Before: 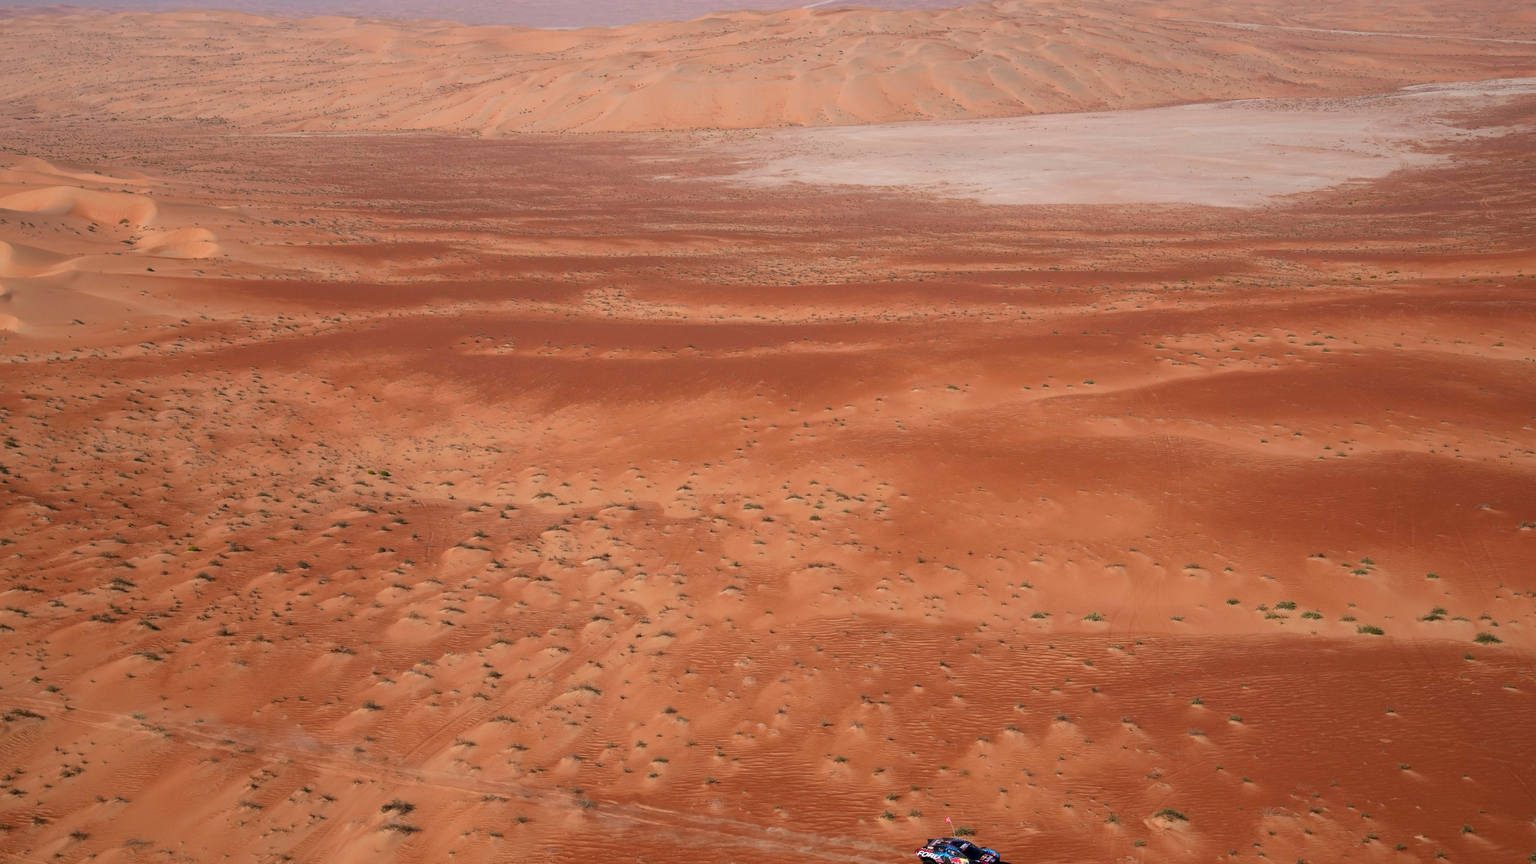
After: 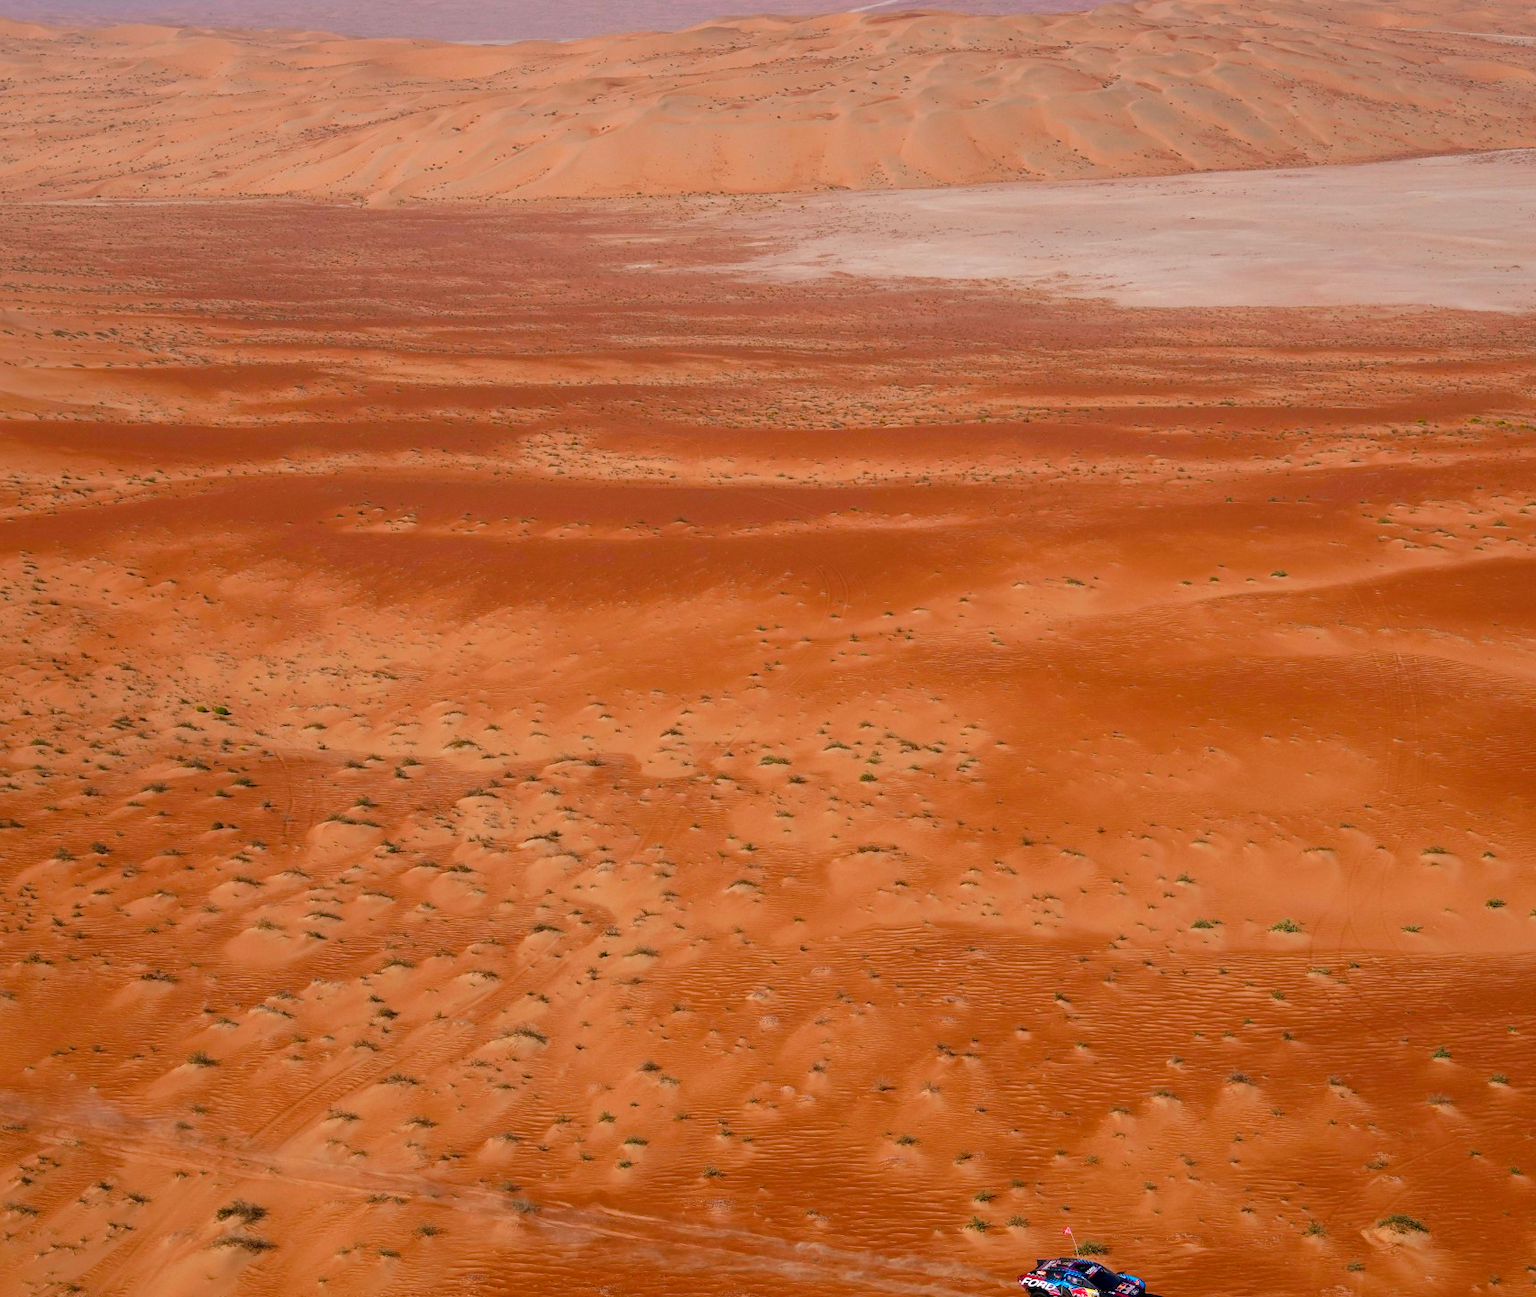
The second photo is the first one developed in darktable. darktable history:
crop and rotate: left 15.46%, right 17.914%
color balance rgb: linear chroma grading › shadows 31.478%, linear chroma grading › global chroma -1.744%, linear chroma grading › mid-tones 4.077%, perceptual saturation grading › global saturation 7.86%, perceptual saturation grading › shadows 2.939%, global vibrance 20%
shadows and highlights: soften with gaussian
